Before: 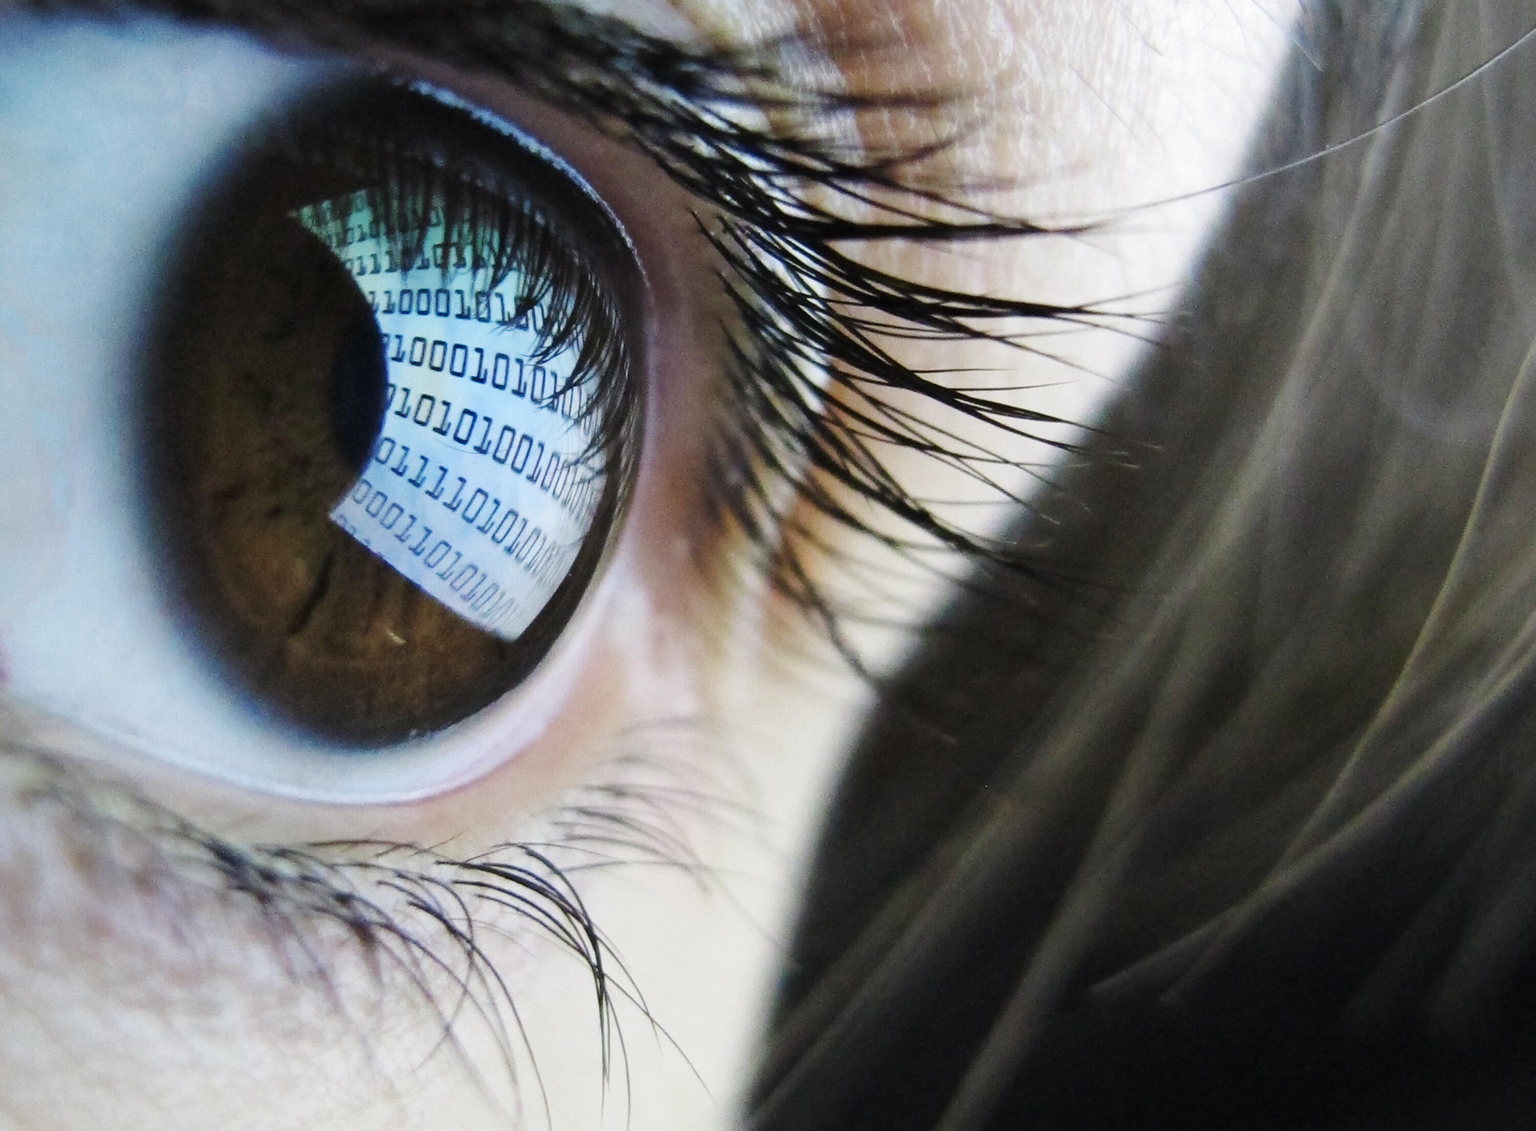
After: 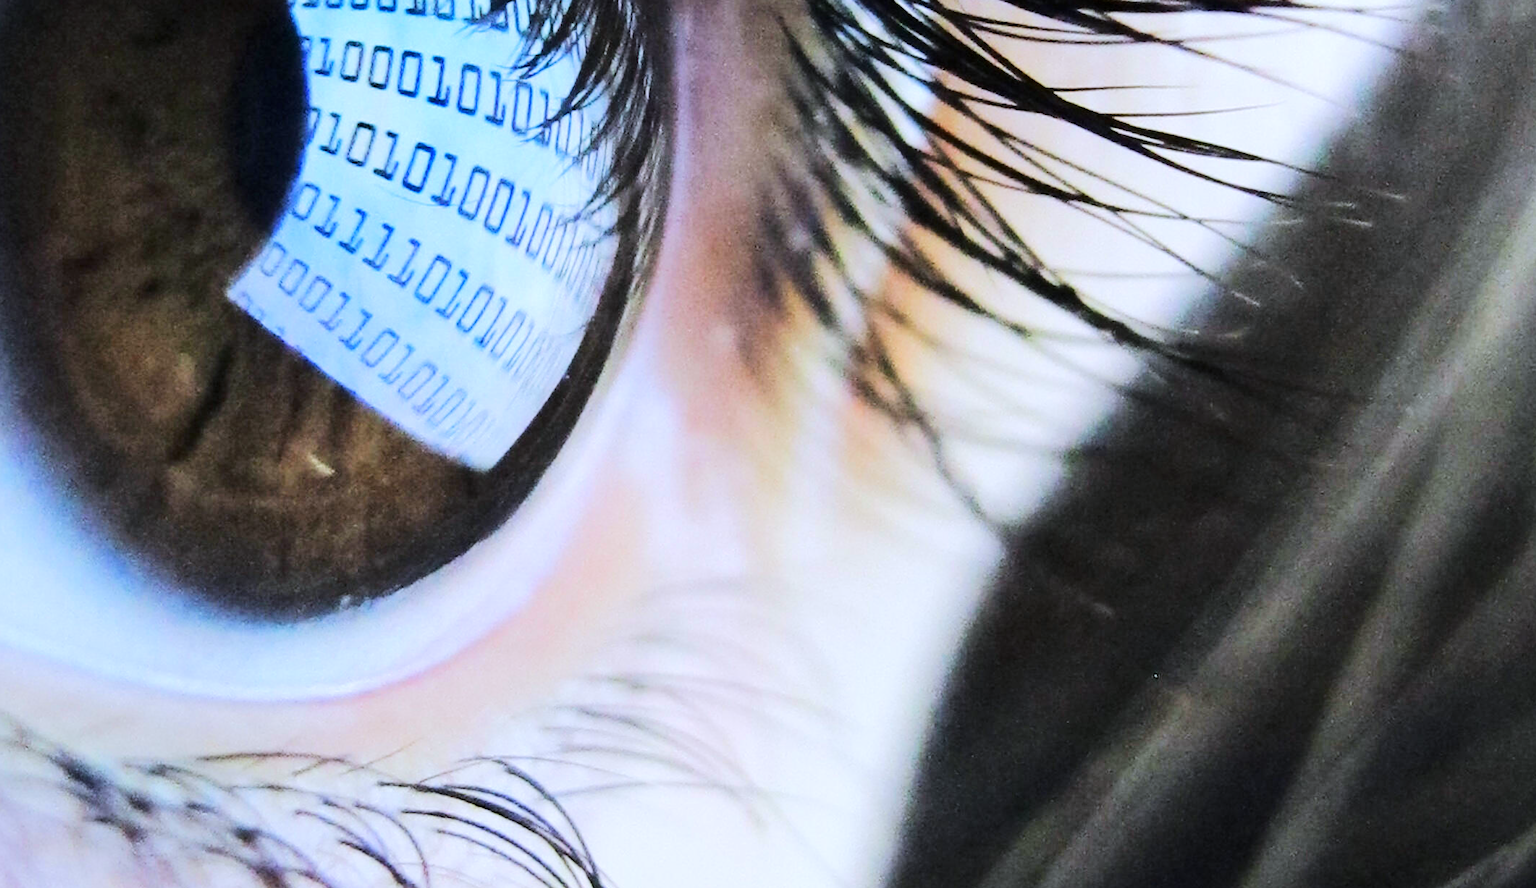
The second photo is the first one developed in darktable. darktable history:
exposure: black level correction 0.002, compensate highlight preservation false
crop: left 11.005%, top 27.267%, right 18.256%, bottom 17.128%
tone equalizer: -7 EV 0.163 EV, -6 EV 0.561 EV, -5 EV 1.12 EV, -4 EV 1.33 EV, -3 EV 1.15 EV, -2 EV 0.6 EV, -1 EV 0.163 EV, edges refinement/feathering 500, mask exposure compensation -1.57 EV, preserve details no
color calibration: illuminant as shot in camera, x 0.366, y 0.378, temperature 4423.51 K
